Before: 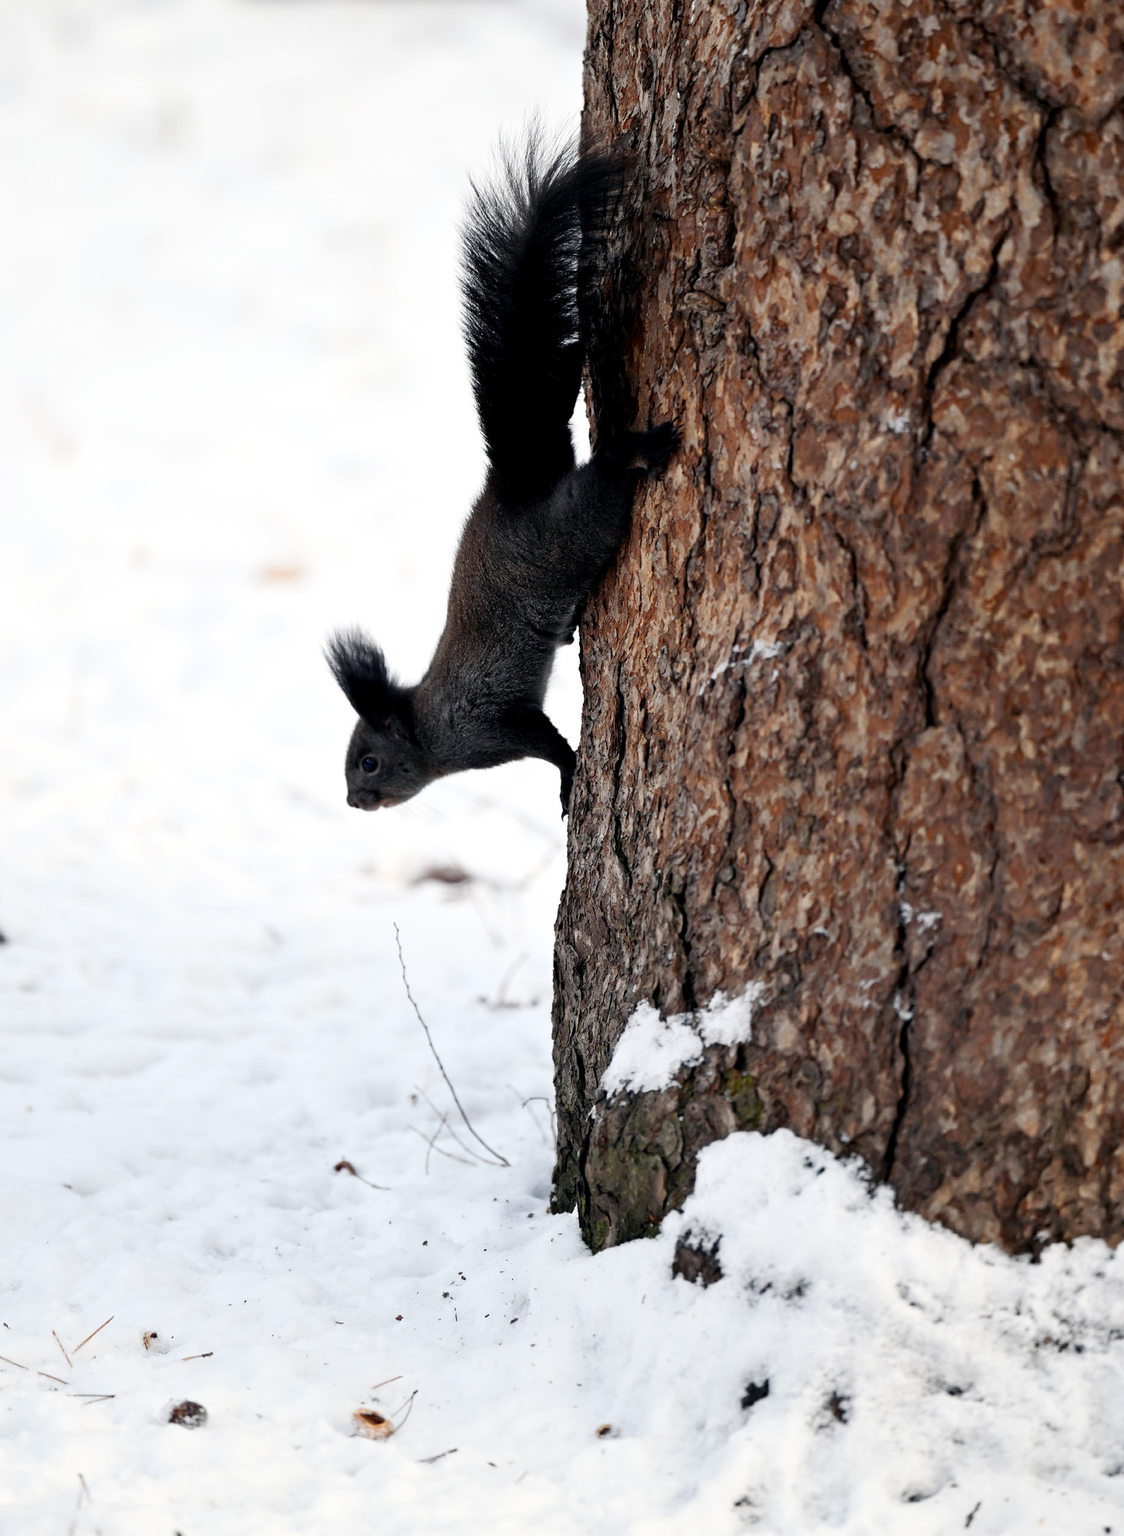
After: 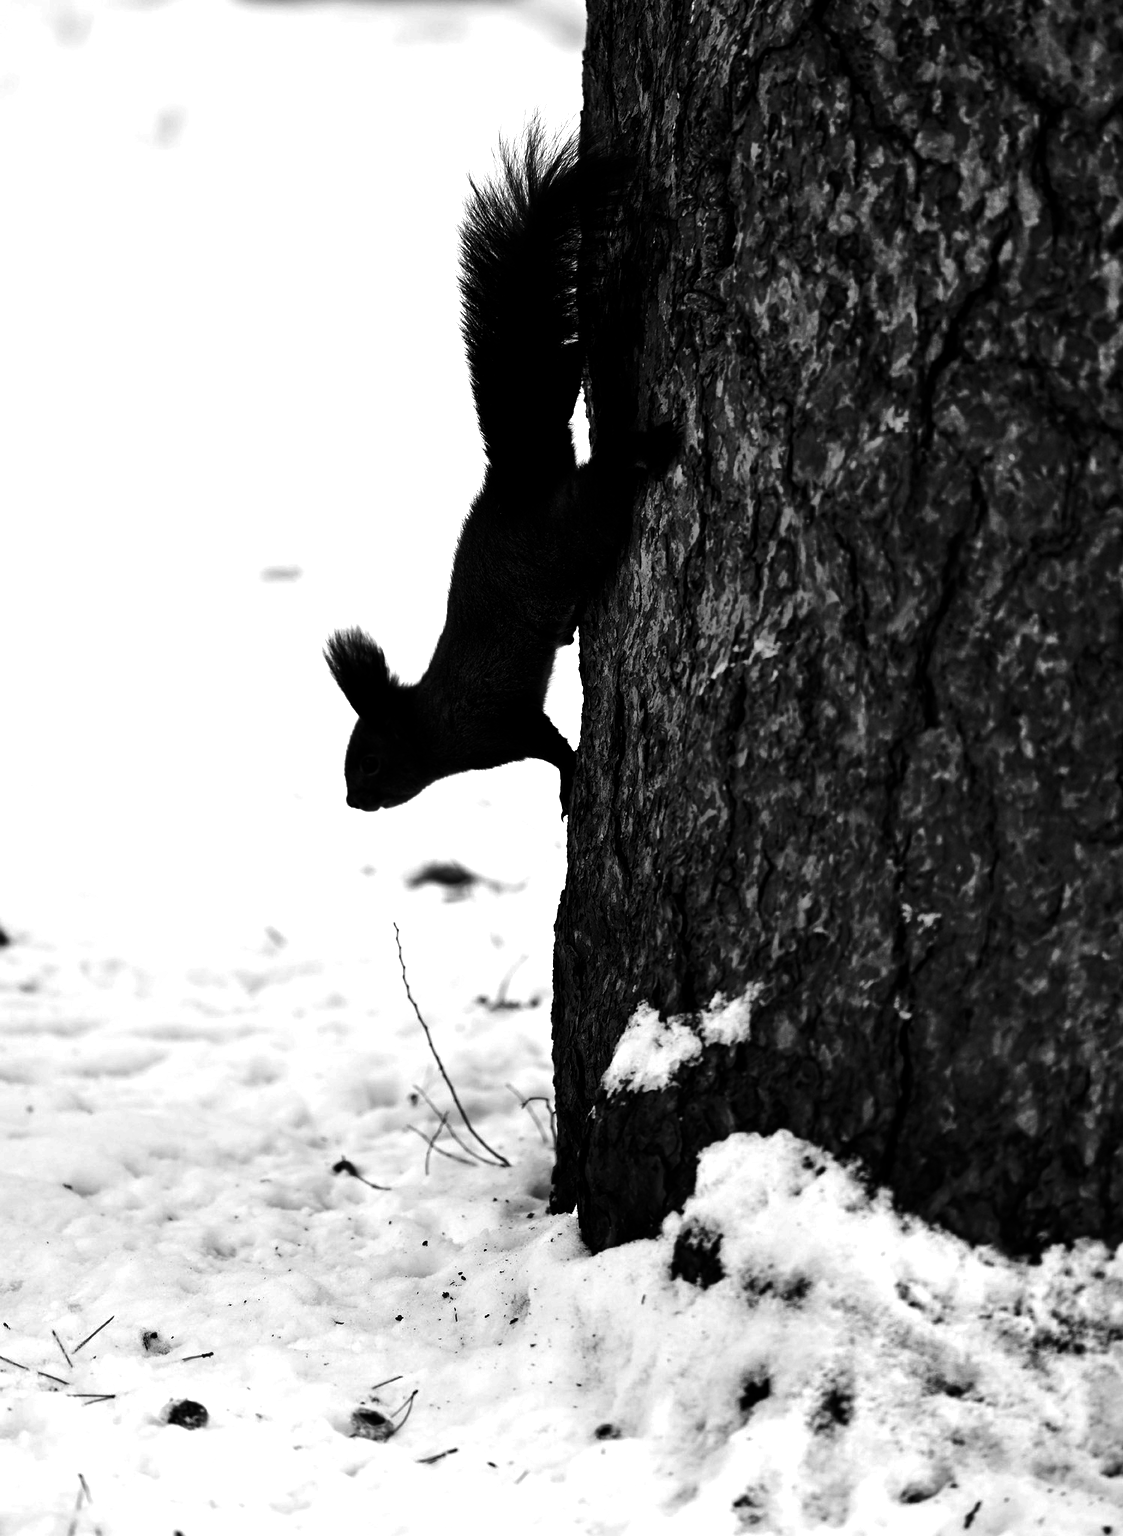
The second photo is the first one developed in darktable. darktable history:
contrast brightness saturation: contrast -0.03, brightness -0.59, saturation -1
shadows and highlights: radius 110.86, shadows 51.09, white point adjustment 9.16, highlights -4.17, highlights color adjustment 32.2%, soften with gaussian
base curve: curves: ch0 [(0, 0) (0.595, 0.418) (1, 1)]
monochrome: on, module defaults
